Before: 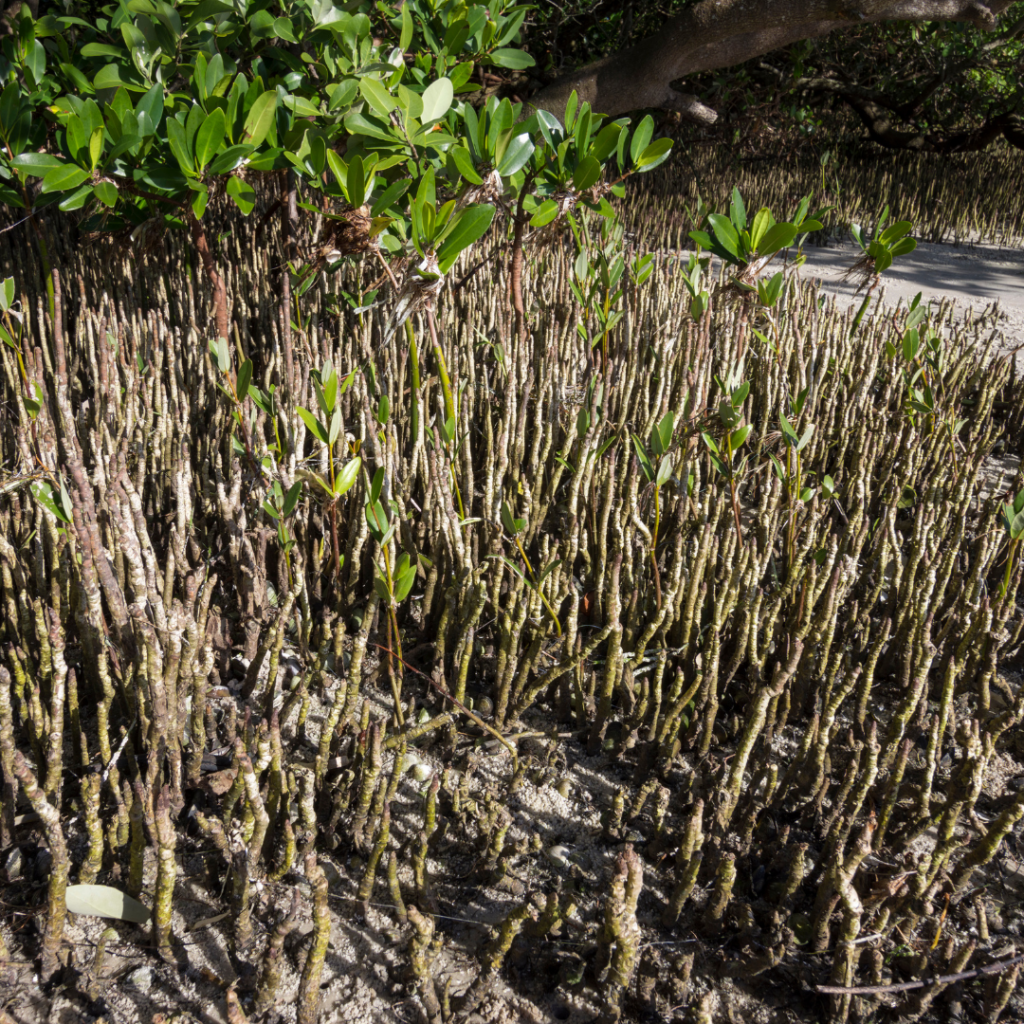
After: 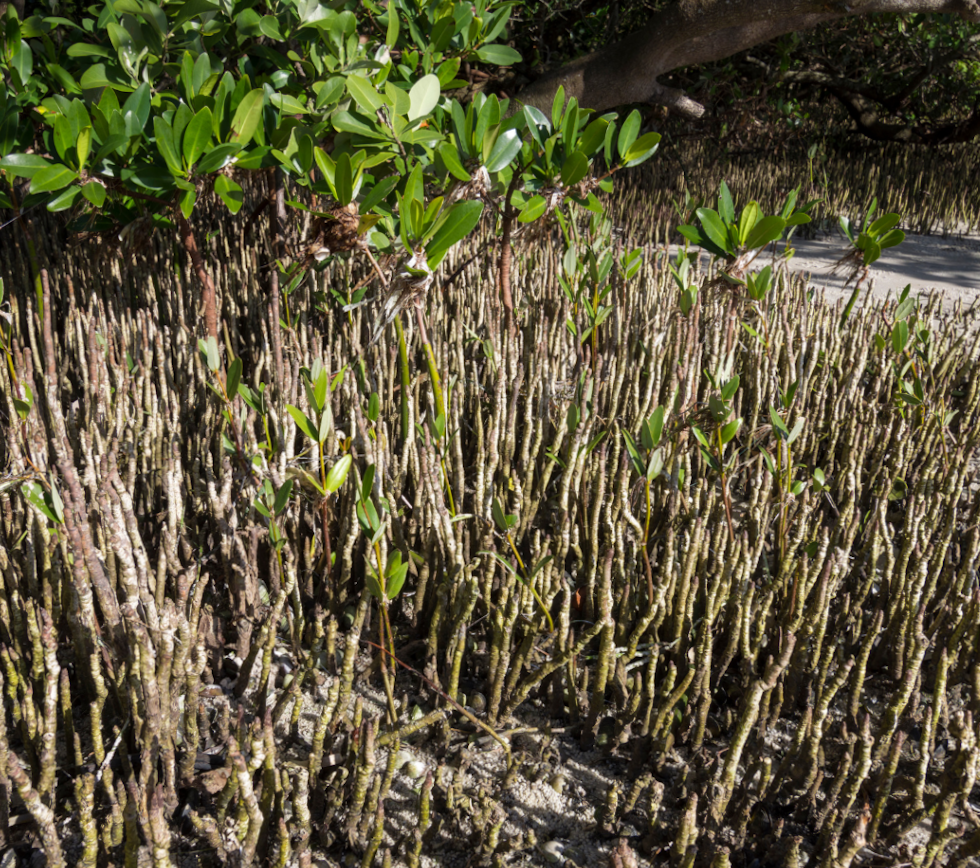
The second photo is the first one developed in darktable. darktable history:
crop and rotate: angle 0.565°, left 0.424%, right 2.852%, bottom 14.308%
